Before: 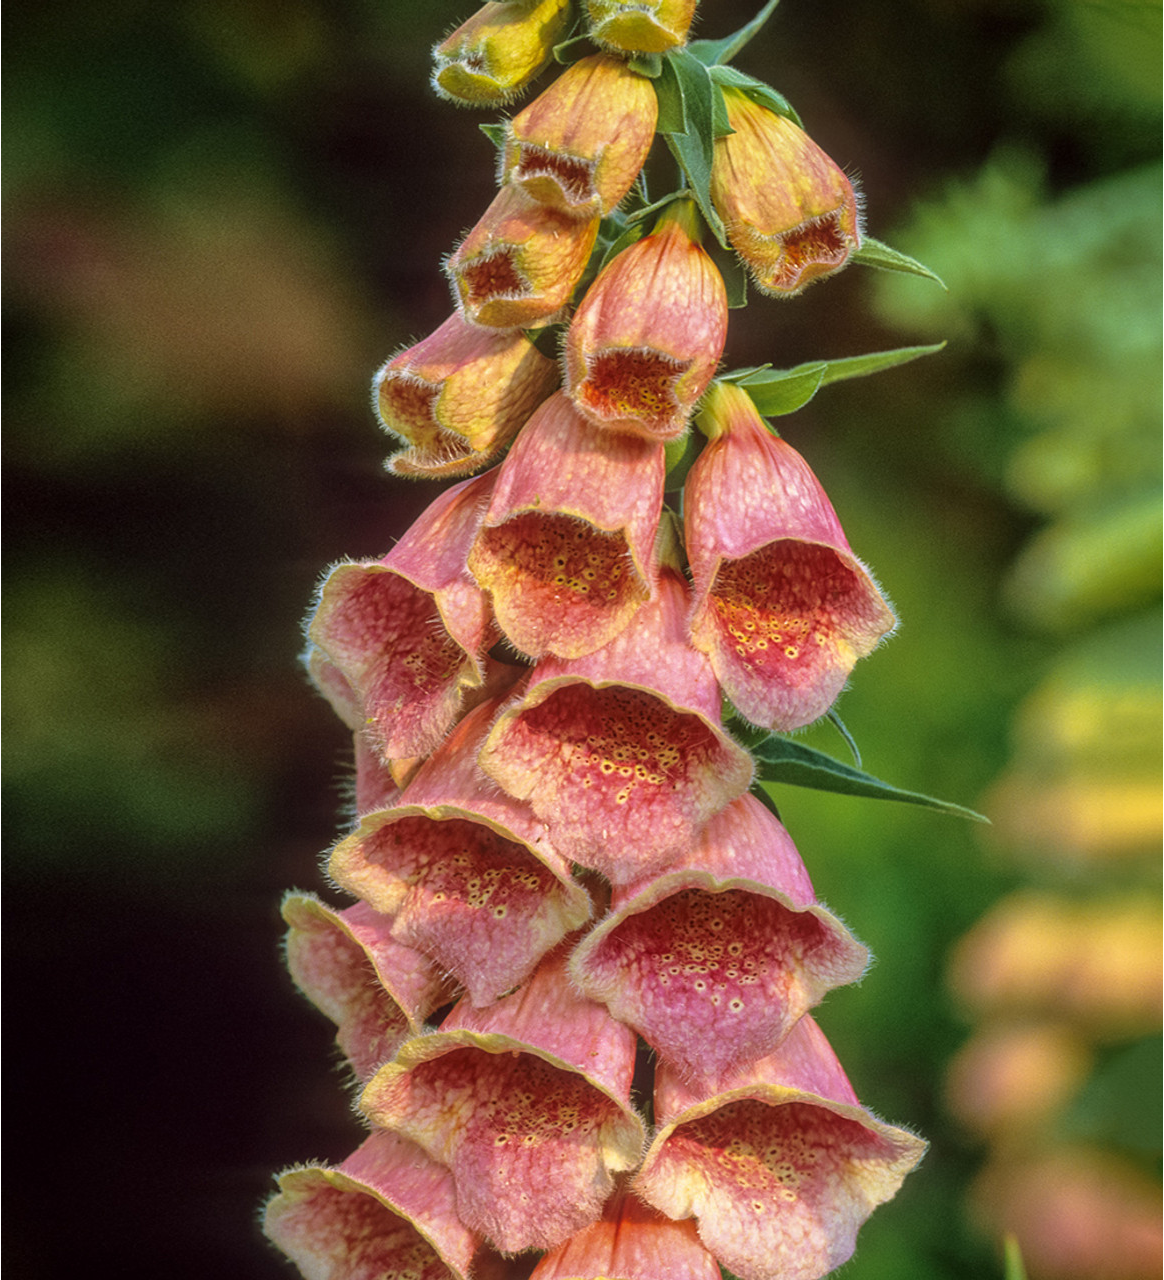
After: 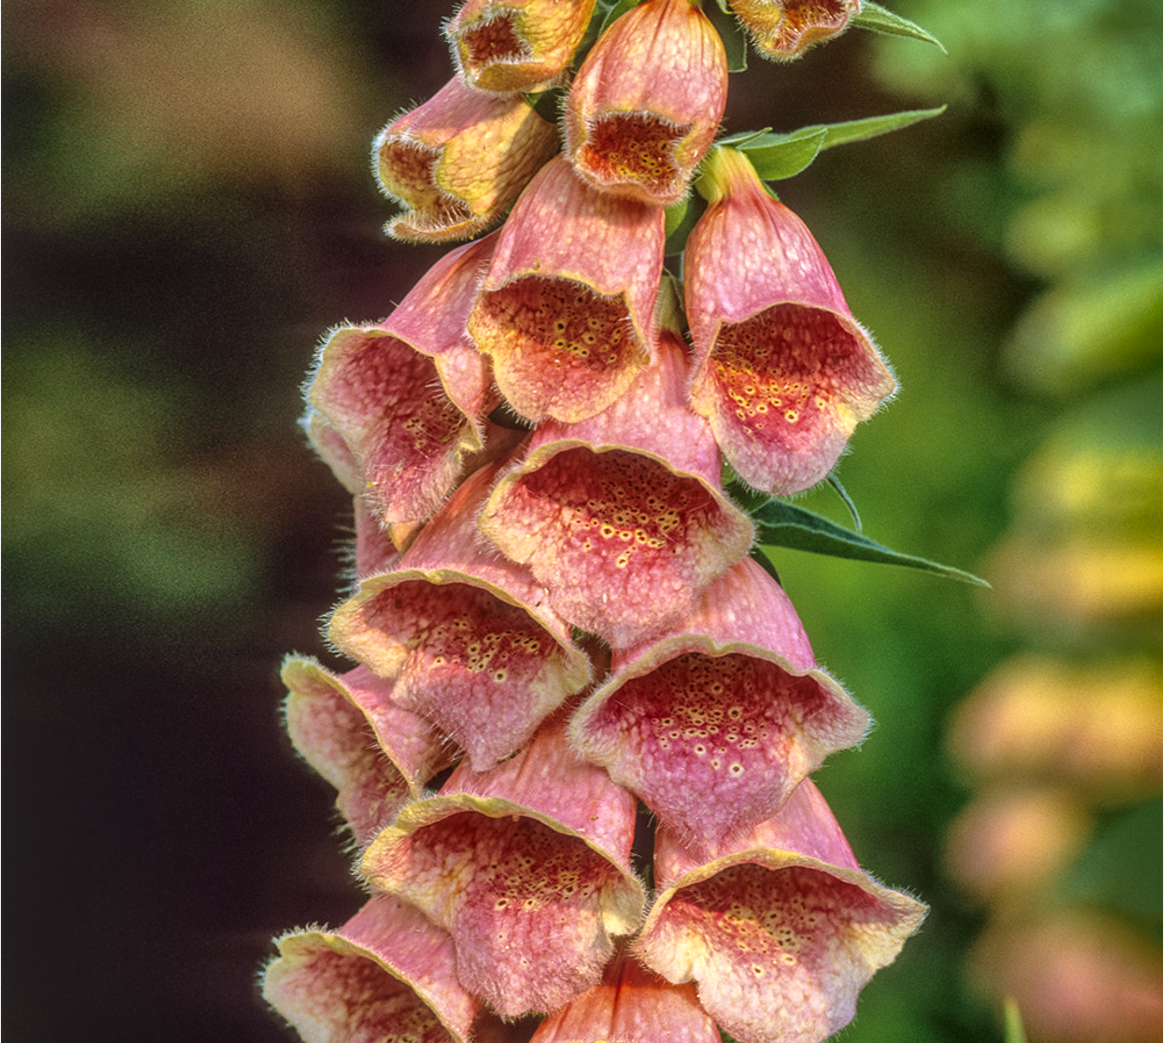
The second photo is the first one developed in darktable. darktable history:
local contrast: on, module defaults
shadows and highlights: soften with gaussian
crop and rotate: top 18.507%
